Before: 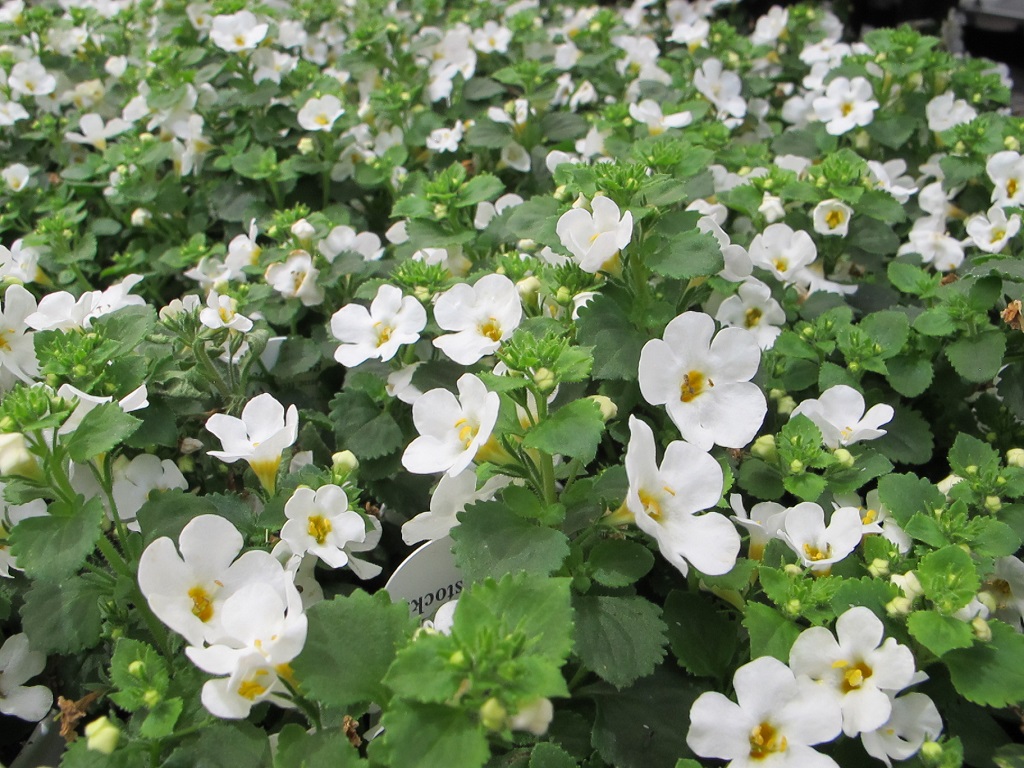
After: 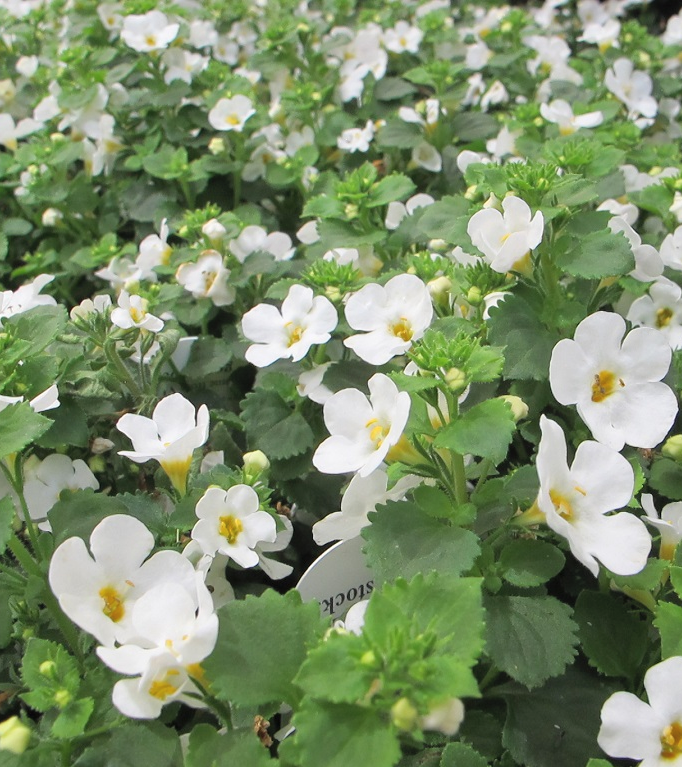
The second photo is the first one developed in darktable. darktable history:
crop and rotate: left 8.786%, right 24.548%
contrast brightness saturation: brightness 0.09, saturation 0.19
color correction: saturation 0.85
